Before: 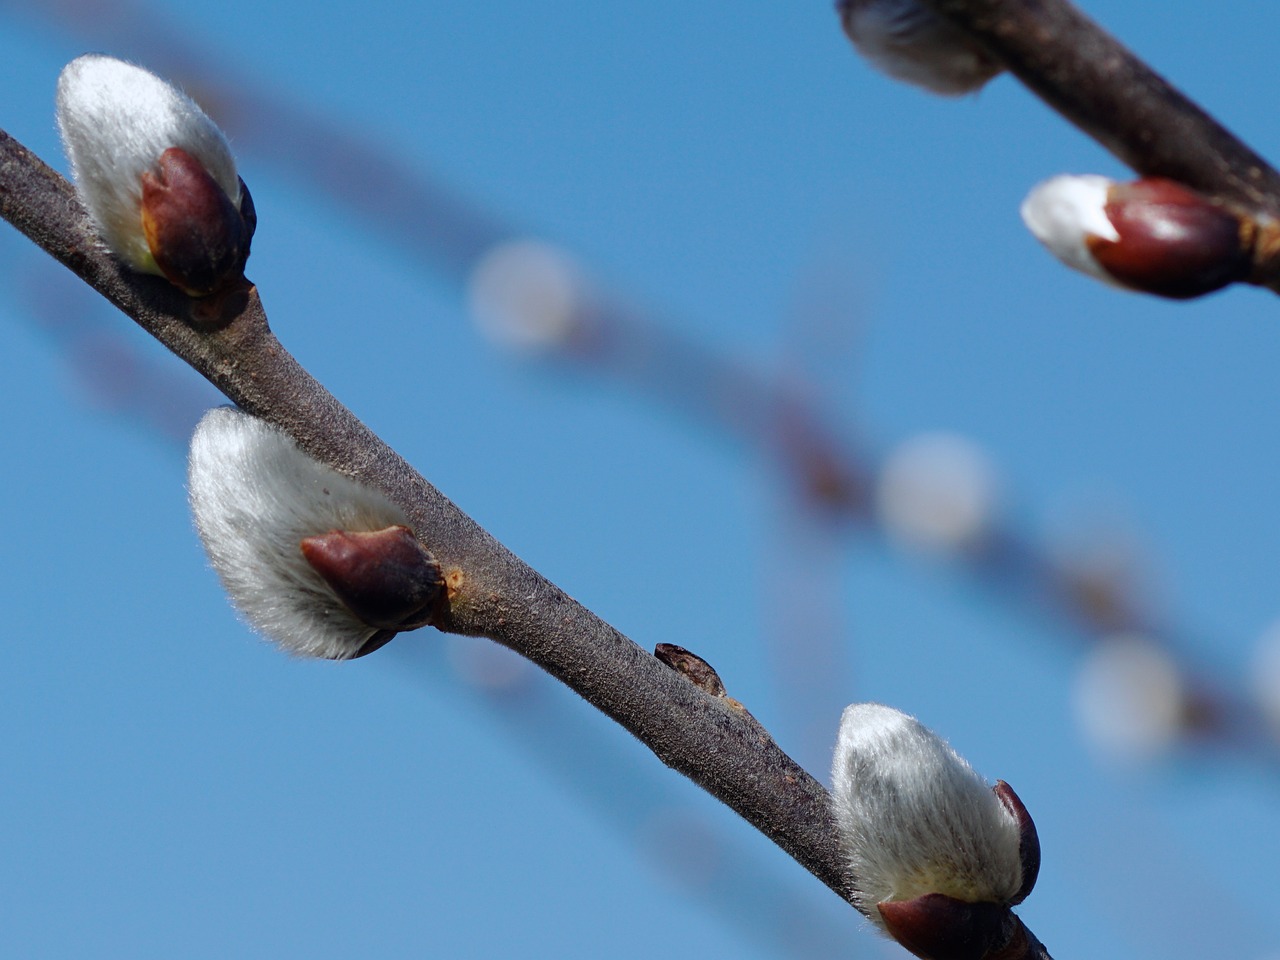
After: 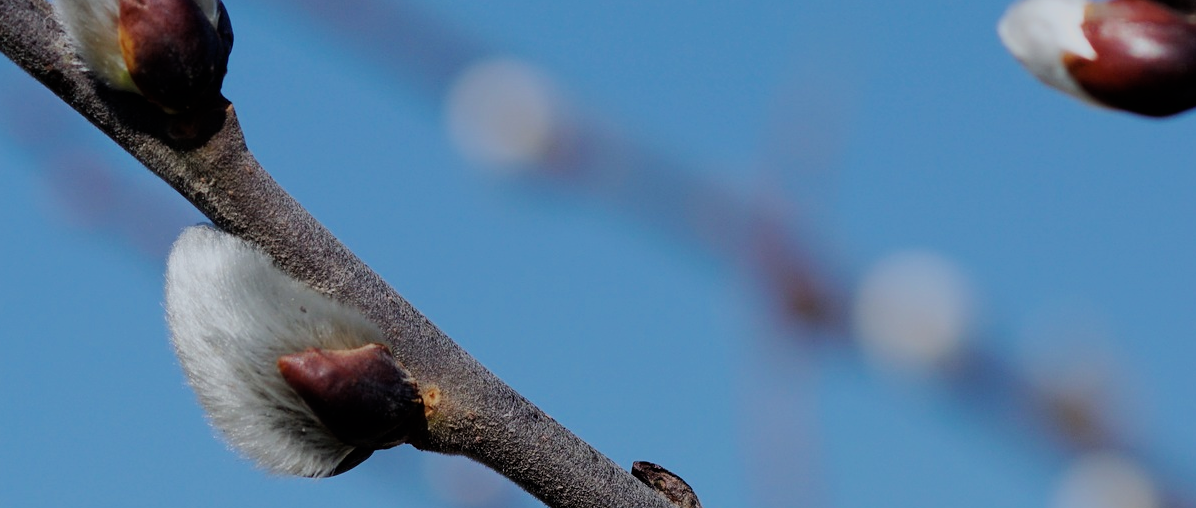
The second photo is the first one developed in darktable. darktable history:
crop: left 1.817%, top 19.03%, right 4.69%, bottom 27.977%
filmic rgb: black relative exposure -7.39 EV, white relative exposure 5.06 EV, threshold 5.95 EV, hardness 3.21, color science v6 (2022), enable highlight reconstruction true
